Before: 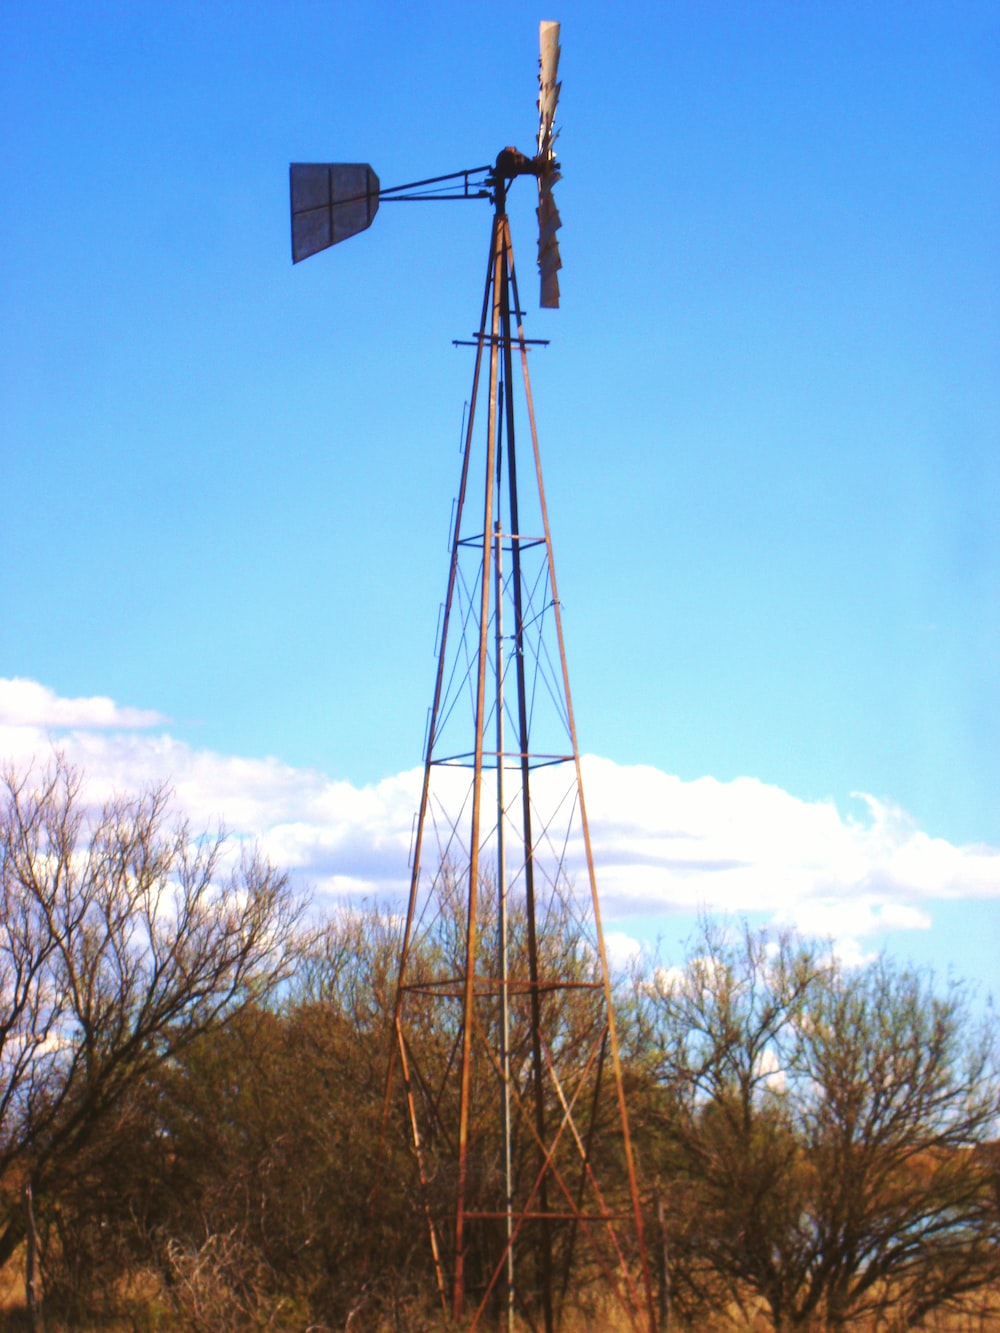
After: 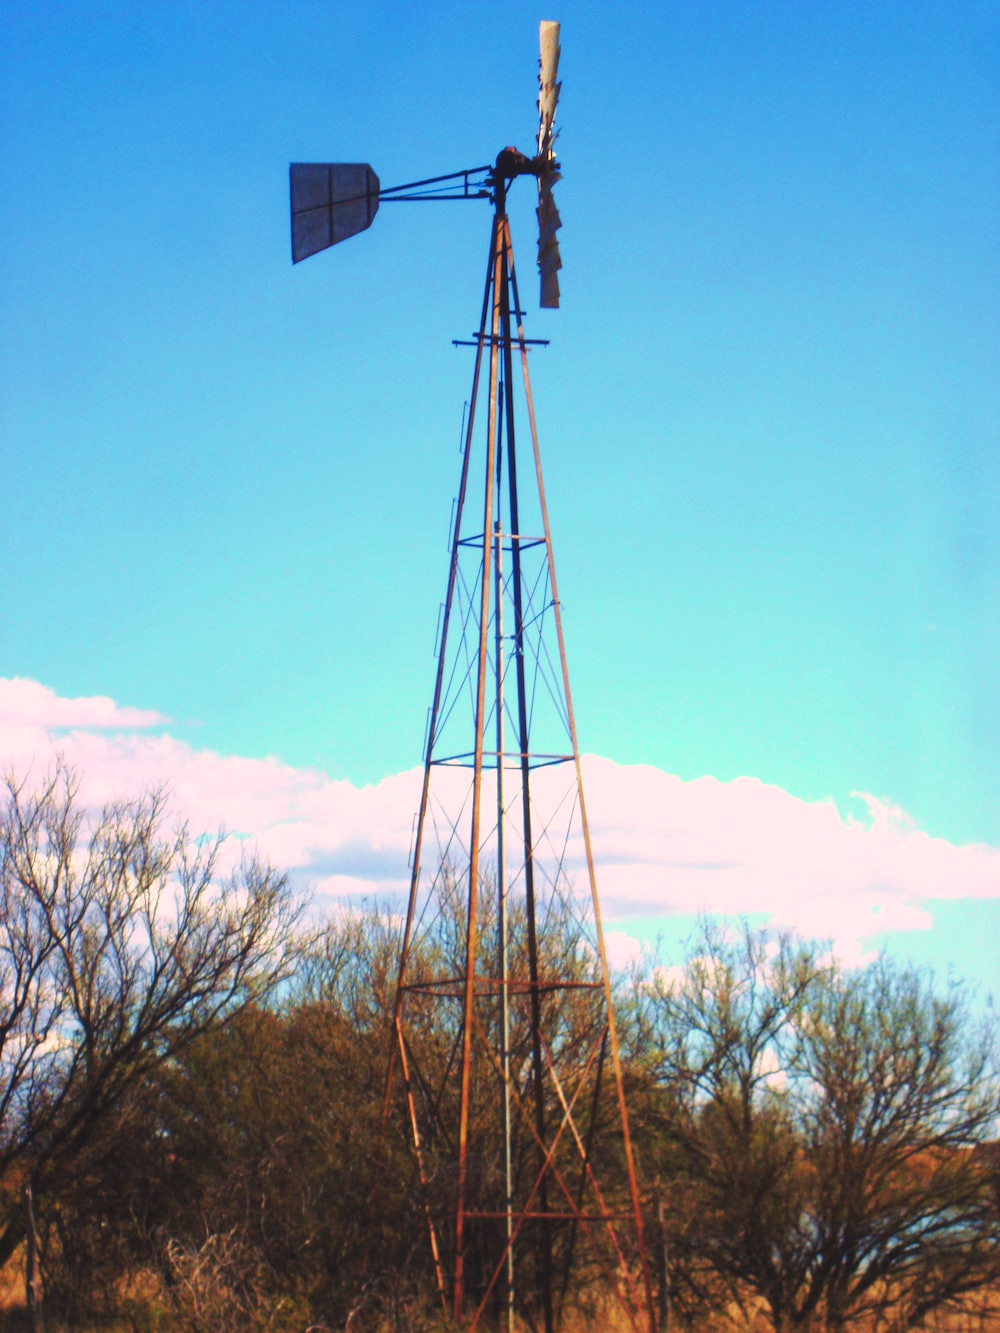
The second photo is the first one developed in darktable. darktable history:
tone curve: curves: ch0 [(0, 0) (0.003, 0.014) (0.011, 0.019) (0.025, 0.029) (0.044, 0.047) (0.069, 0.071) (0.1, 0.101) (0.136, 0.131) (0.177, 0.166) (0.224, 0.212) (0.277, 0.263) (0.335, 0.32) (0.399, 0.387) (0.468, 0.459) (0.543, 0.541) (0.623, 0.626) (0.709, 0.717) (0.801, 0.813) (0.898, 0.909) (1, 1)], preserve colors none
color look up table: target L [99.3, 97.57, 87.43, 87.37, 77.89, 72.48, 73.7, 56.98, 47.12, 10.75, 201.48, 87.12, 83.55, 80.06, 78.56, 68.86, 67.93, 68.64, 58.63, 48.96, 49.22, 41.65, 30.73, 30.12, 15.3, 95.98, 80.08, 68.48, 66.4, 61.97, 56.46, 57.4, 54.98, 50.45, 43.51, 47.54, 36.39, 35.65, 36.6, 32.42, 13.54, 1.608, 96.79, 88.54, 72.41, 69.59, 66.25, 46.19, 29.06], target a [-33.45, -43.03, -72.69, -68.1, -28.44, -24.8, -65.02, -48.41, -19.44, -10.79, 0, 1.55, 7.251, 17.54, 5.428, 43.05, 38.35, 19.14, 3.306, 53.62, 69.84, 63.68, 29.69, 3.442, 36.5, 18.07, 17.98, 25.23, 56.86, -3.195, 78.59, 79.04, 41.8, 0.939, 6.472, 69.97, 51.66, 31.37, 62.83, 33.99, 31.49, 9.013, -41.7, -56.39, -20.64, -40.58, -23.41, -27.04, -1.715], target b [95.02, 38.92, 78.08, 29.07, 59.59, 25.38, 63.71, 33.27, 38.46, 0.582, -0.001, 31.02, 8.893, 12.21, 67.84, 21.77, 64.65, 35.78, 4.503, 36.95, 61.09, 4.288, 36.94, 7.899, 8.988, 3.17, -12.21, -35.08, -33.79, -46.42, -17.84, -48.95, -0.985, -18.4, -48.28, -23.81, -86.33, -77.48, -51.66, -18.96, -42.88, -12.9, 6.267, -3.564, -9.769, -7.686, -35.32, -7.695, -35.12], num patches 49
